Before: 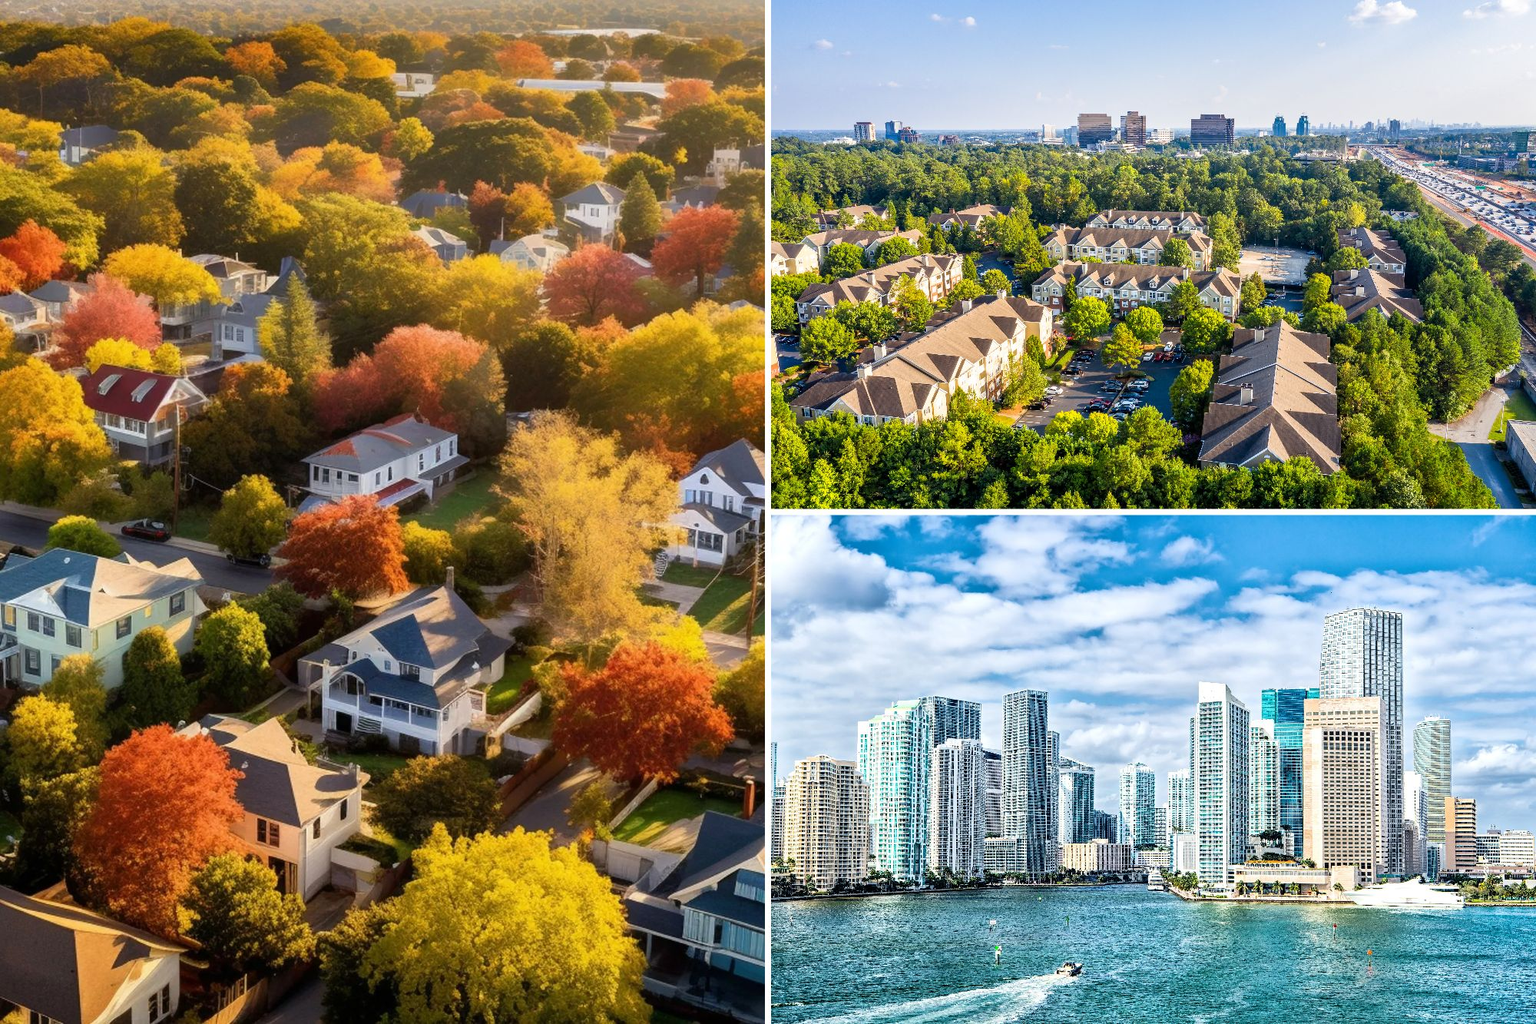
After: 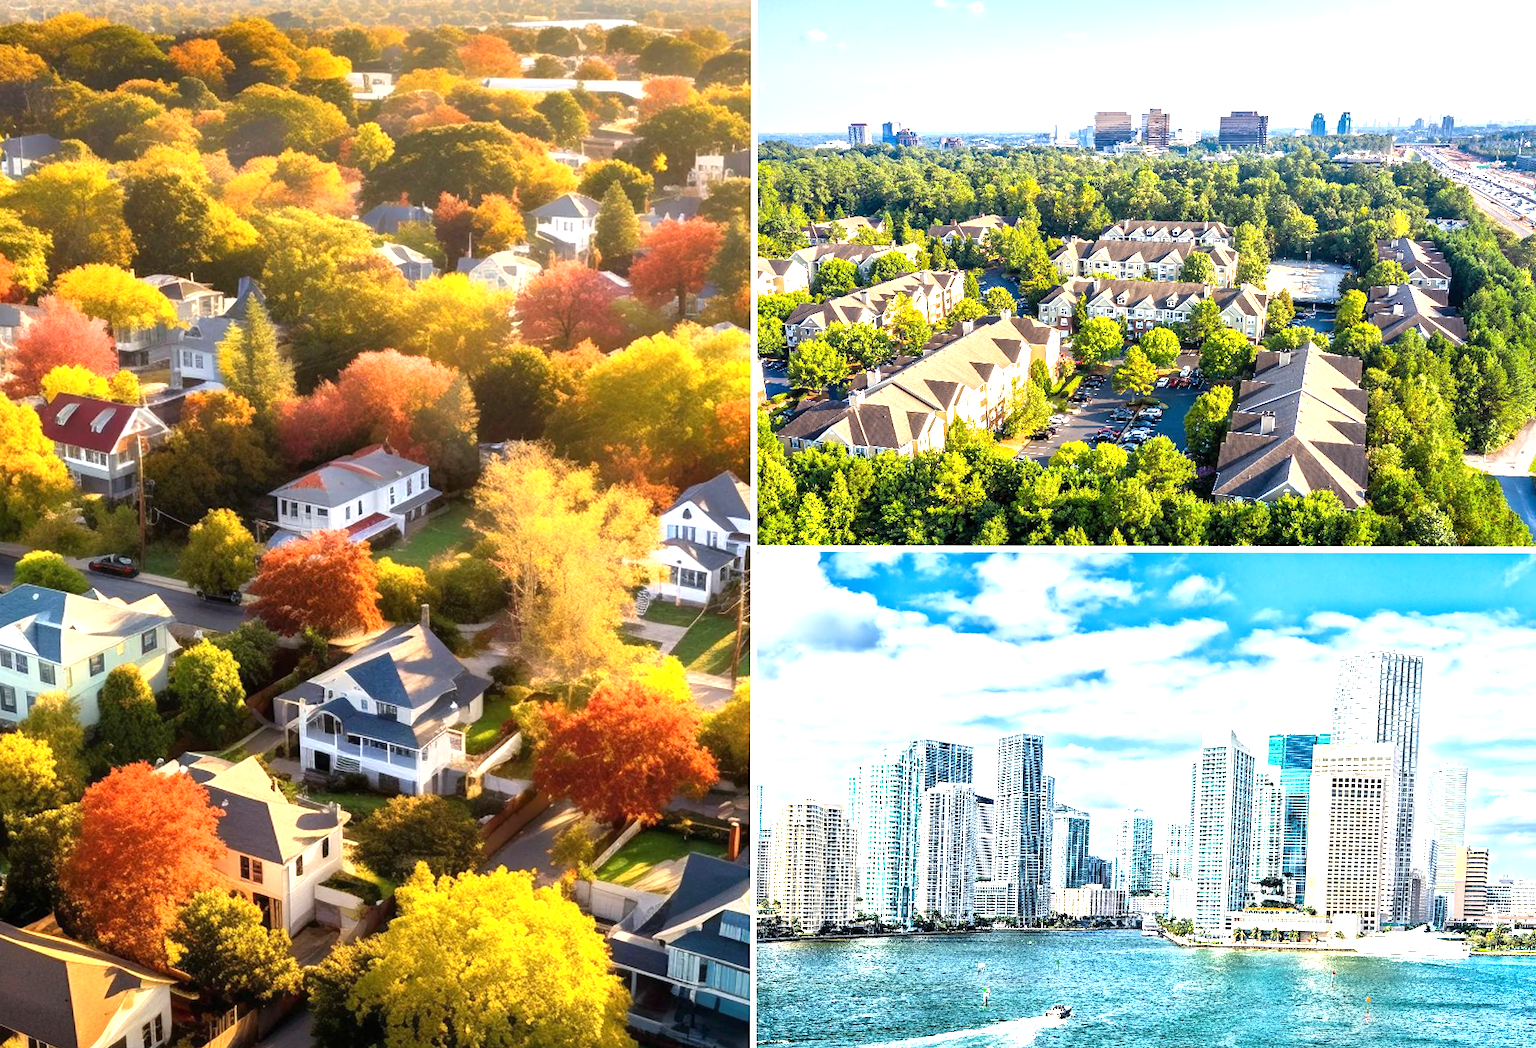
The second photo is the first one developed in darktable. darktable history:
rotate and perspective: rotation 0.074°, lens shift (vertical) 0.096, lens shift (horizontal) -0.041, crop left 0.043, crop right 0.952, crop top 0.024, crop bottom 0.979
exposure: black level correction 0, exposure 0.9 EV, compensate highlight preservation false
